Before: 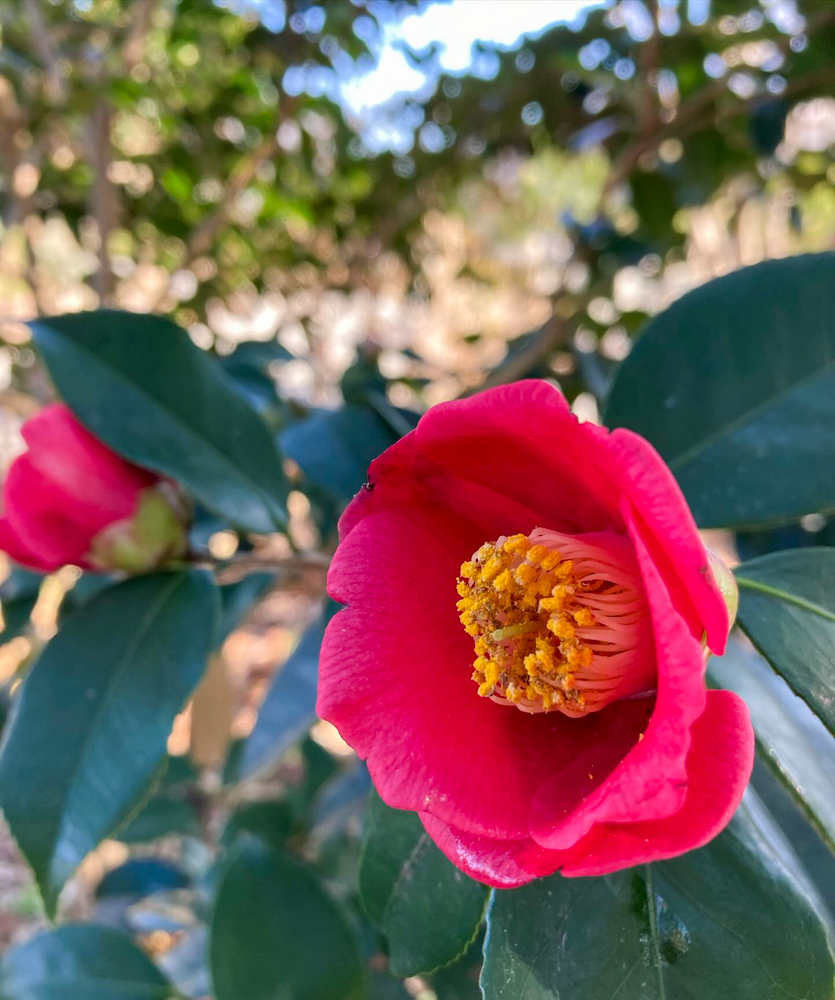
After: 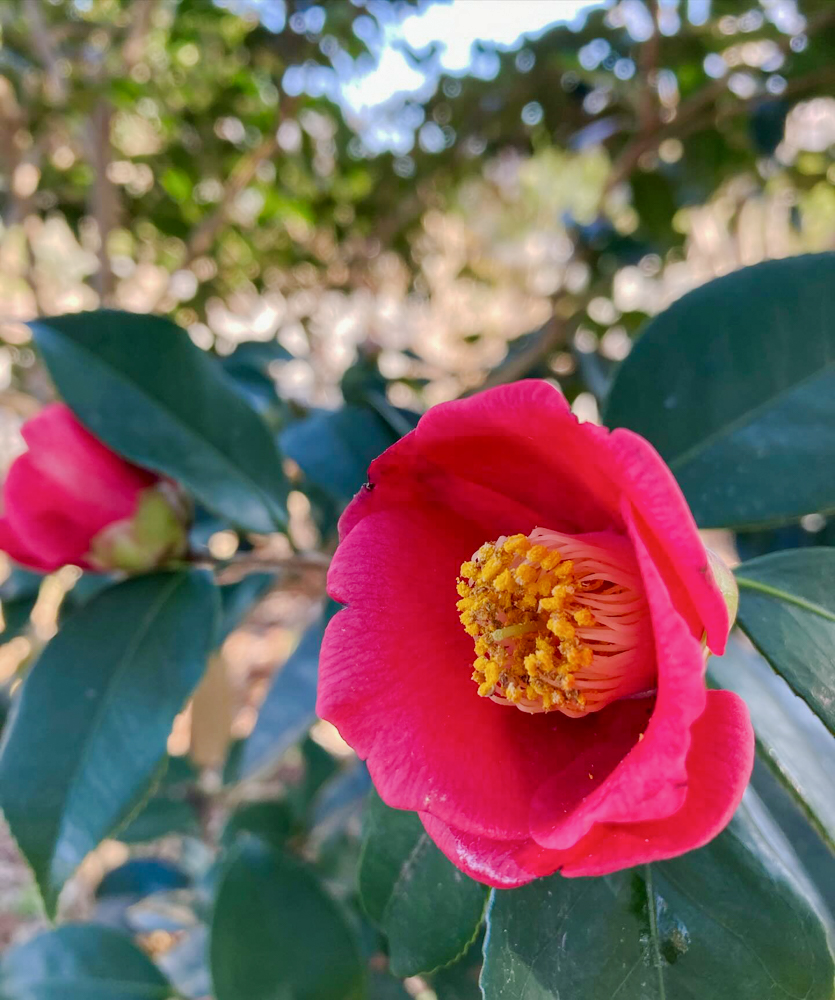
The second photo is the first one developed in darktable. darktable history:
exposure: exposure -0.055 EV, compensate exposure bias true, compensate highlight preservation false
base curve: curves: ch0 [(0, 0) (0.235, 0.266) (0.503, 0.496) (0.786, 0.72) (1, 1)], preserve colors none
